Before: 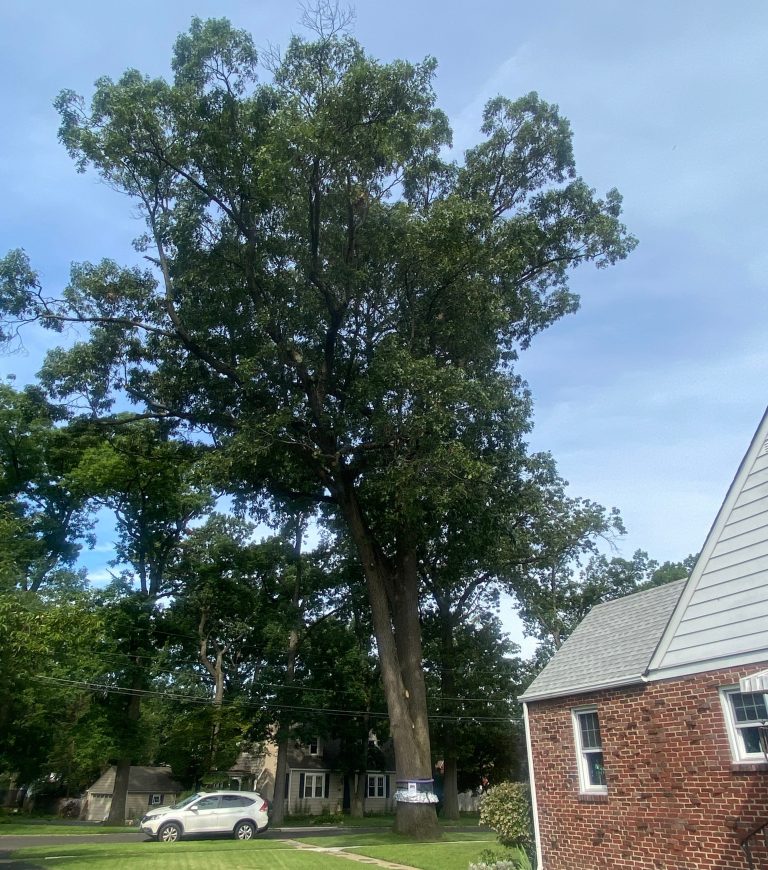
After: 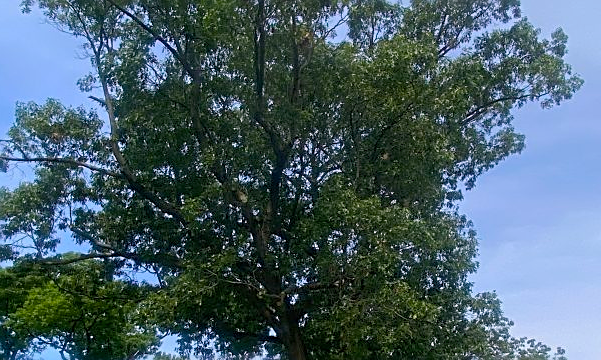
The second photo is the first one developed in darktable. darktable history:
color balance rgb: power › hue 329.12°, highlights gain › chroma 1.526%, highlights gain › hue 308.86°, linear chroma grading › global chroma 3.399%, perceptual saturation grading › global saturation 25.263%, contrast -10.502%
sharpen: on, module defaults
crop: left 7.179%, top 18.471%, right 14.436%, bottom 39.671%
